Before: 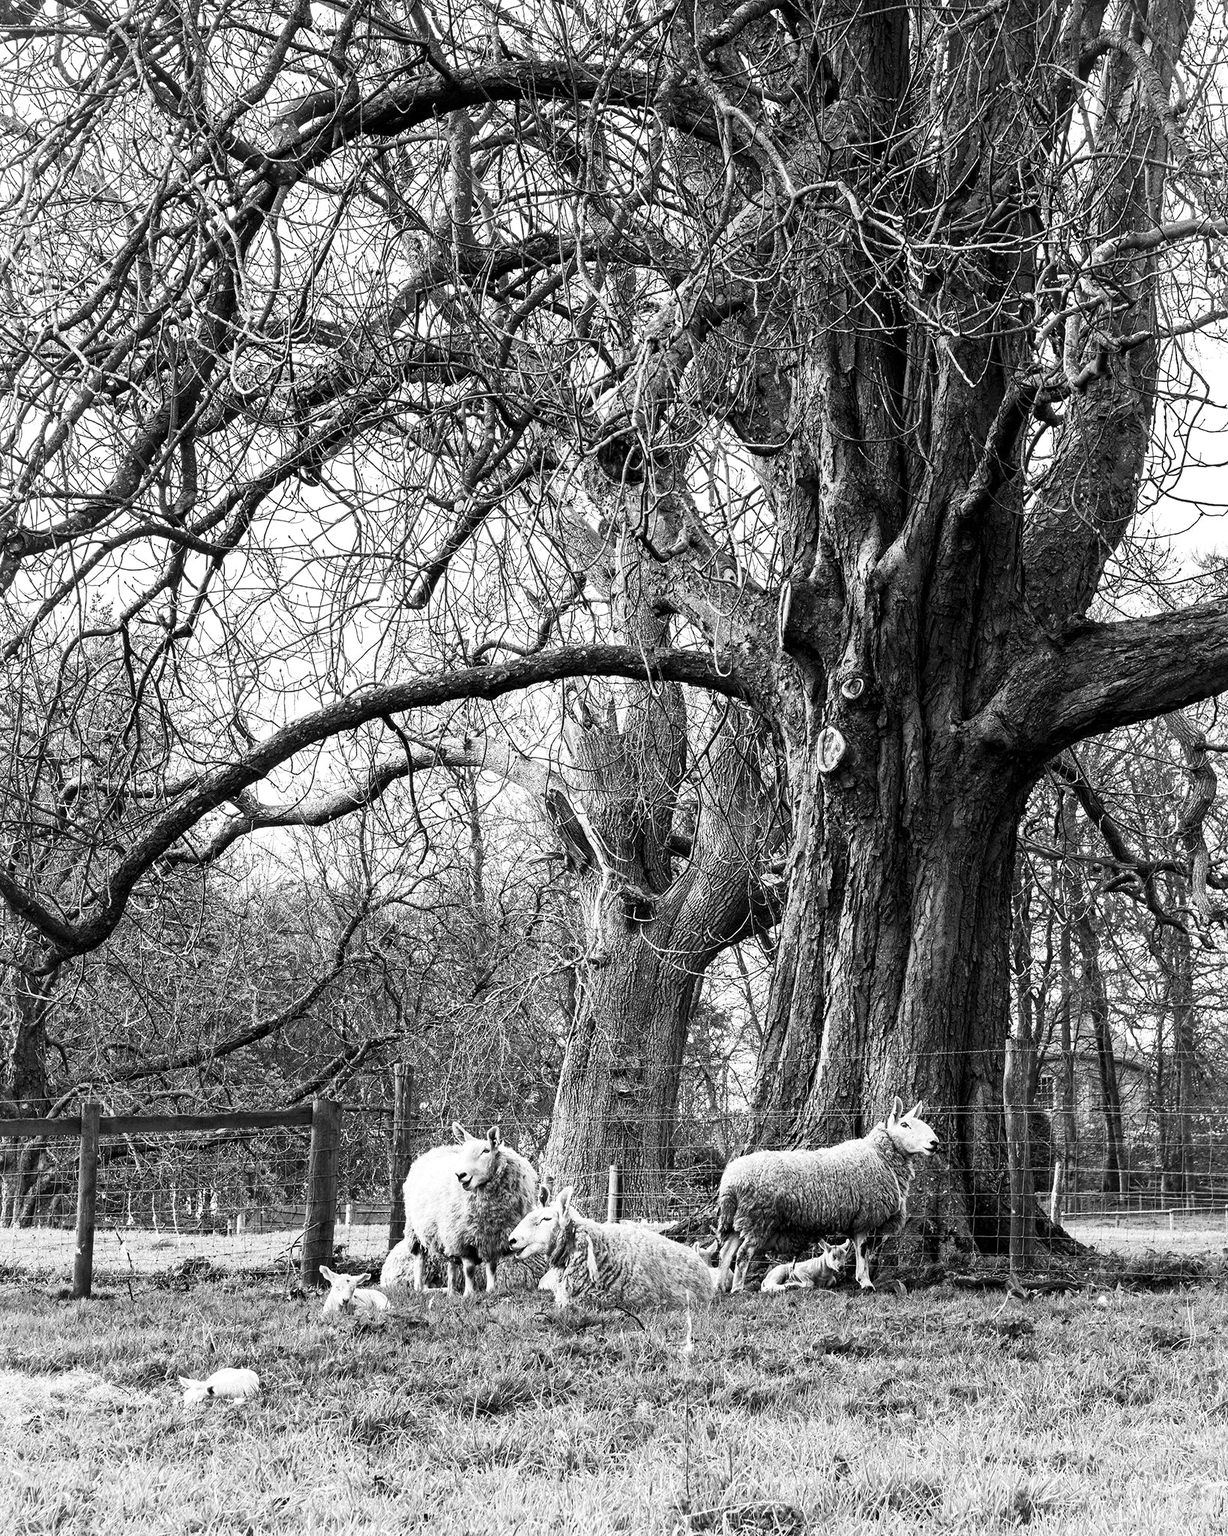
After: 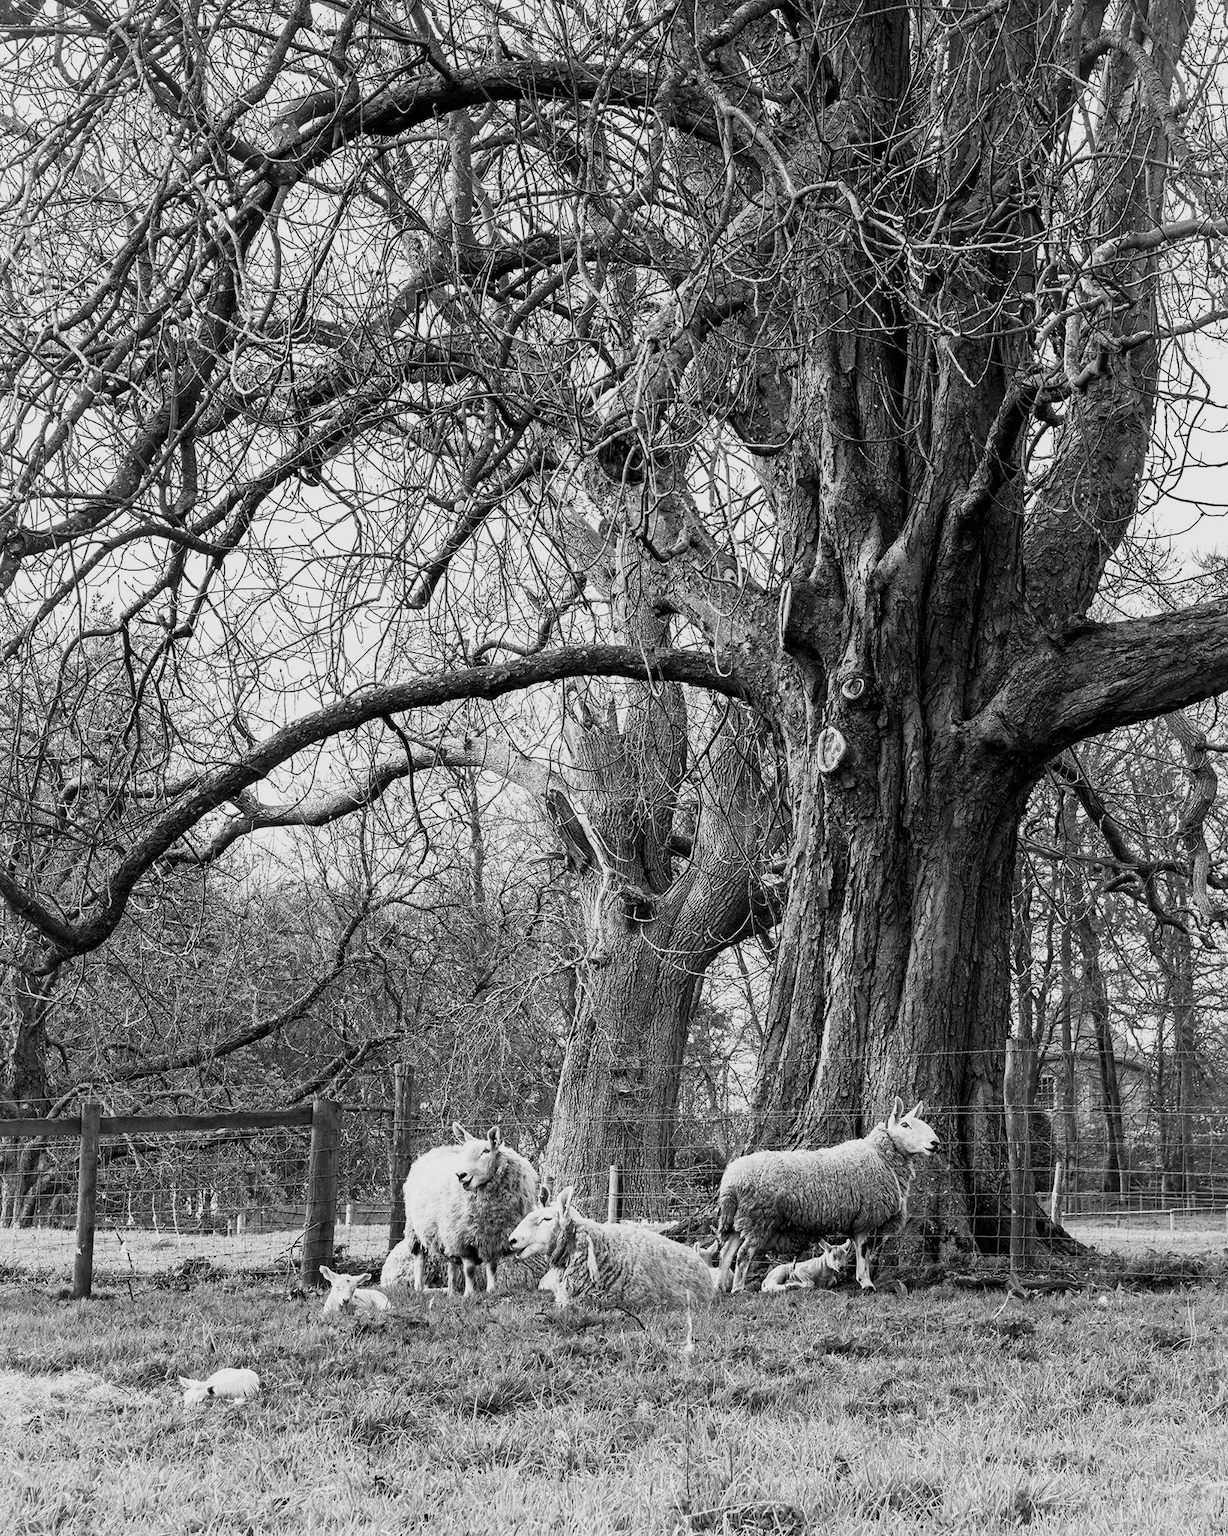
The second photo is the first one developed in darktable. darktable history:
tone equalizer: -8 EV 0.252 EV, -7 EV 0.378 EV, -6 EV 0.405 EV, -5 EV 0.283 EV, -3 EV -0.254 EV, -2 EV -0.416 EV, -1 EV -0.393 EV, +0 EV -0.256 EV, edges refinement/feathering 500, mask exposure compensation -1.57 EV, preserve details guided filter
